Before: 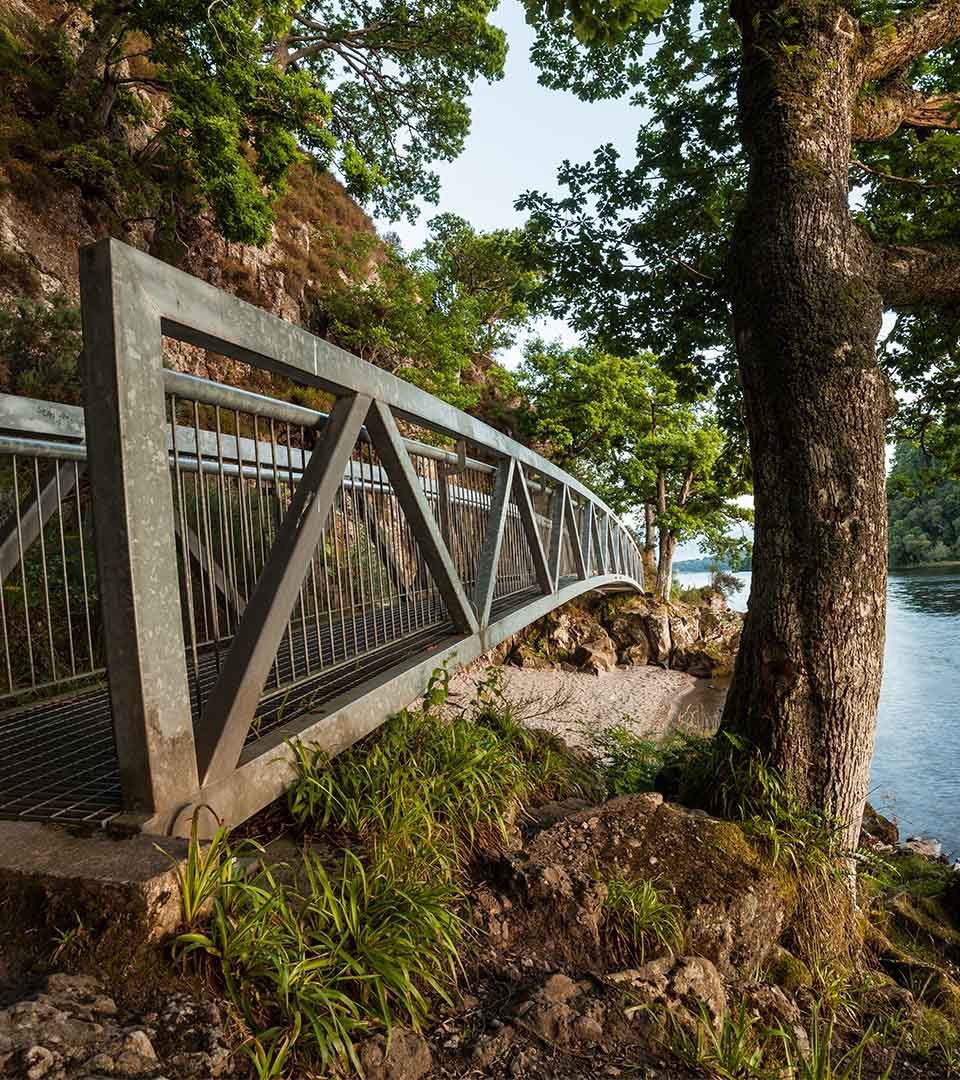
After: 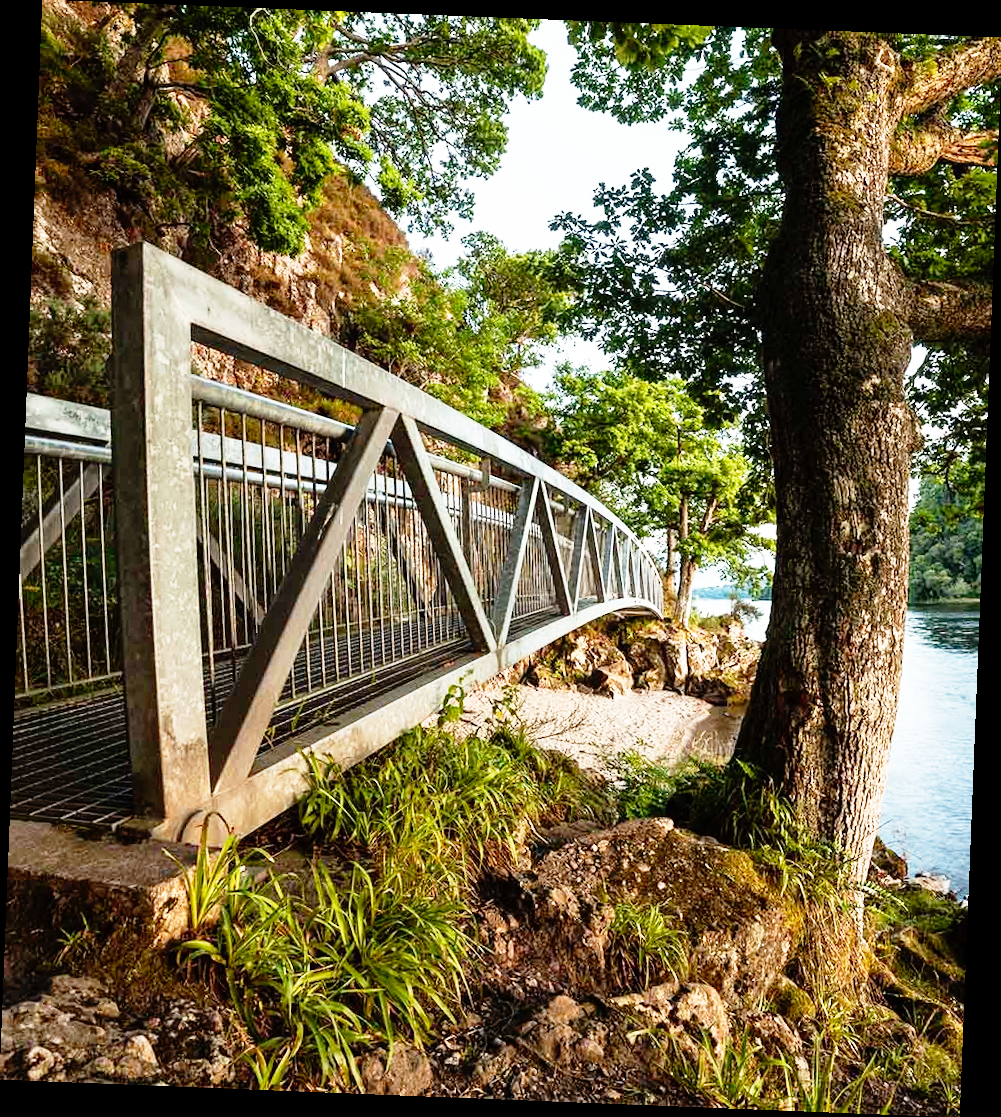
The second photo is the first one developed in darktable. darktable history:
base curve: curves: ch0 [(0, 0) (0.012, 0.01) (0.073, 0.168) (0.31, 0.711) (0.645, 0.957) (1, 1)], preserve colors none
rotate and perspective: rotation 2.27°, automatic cropping off
